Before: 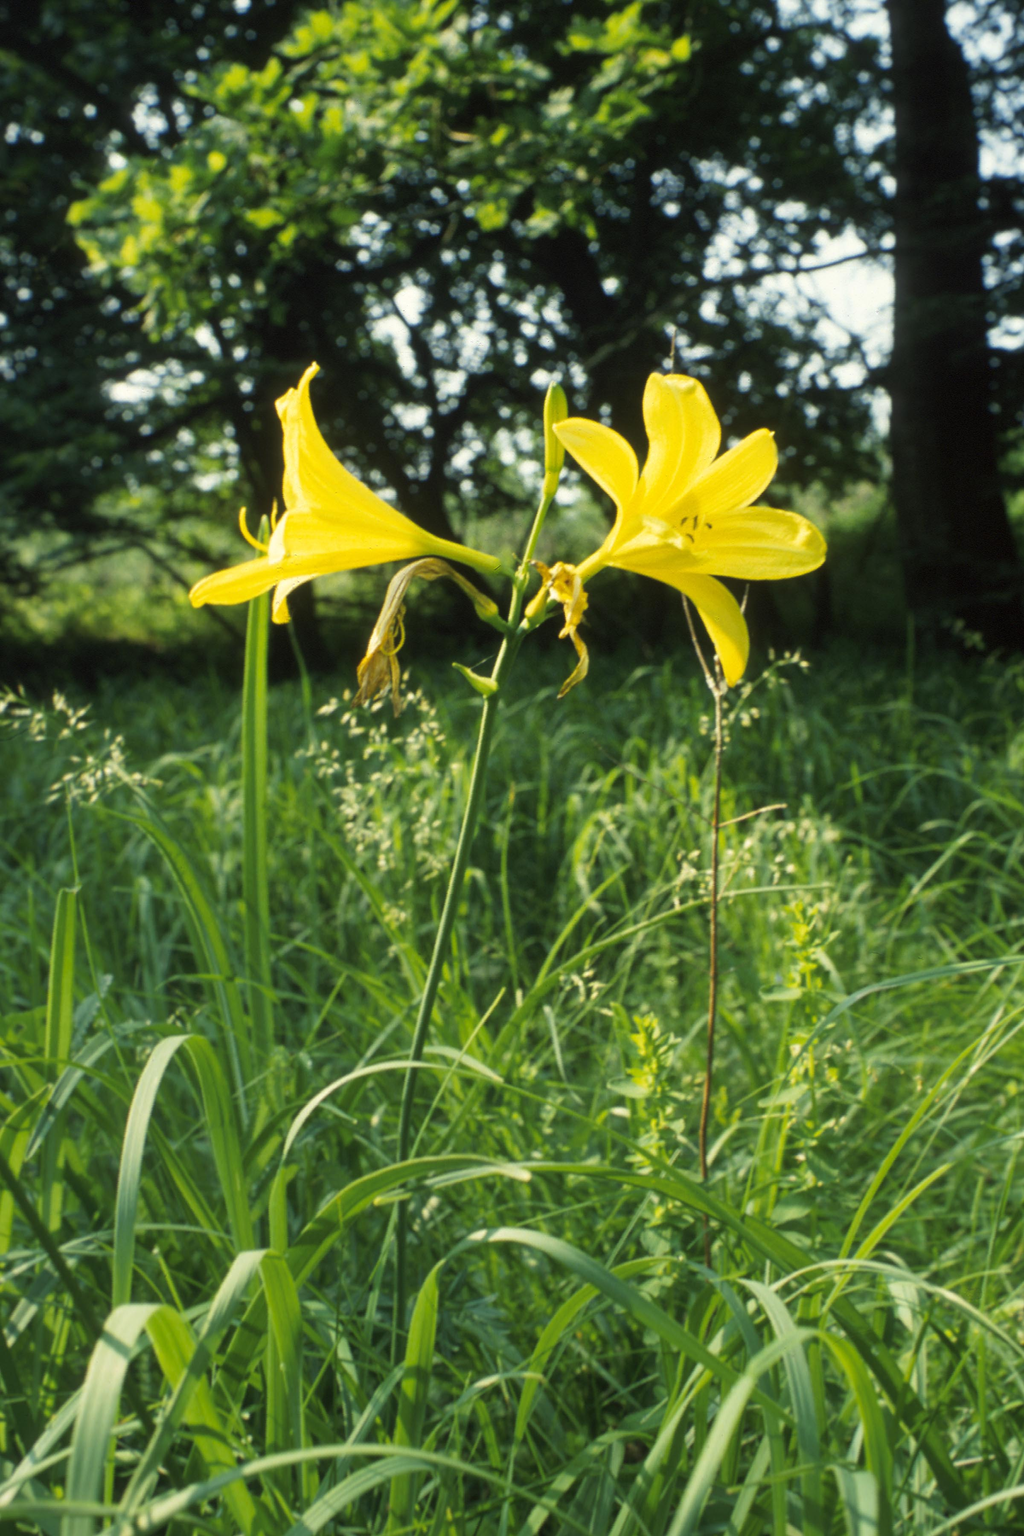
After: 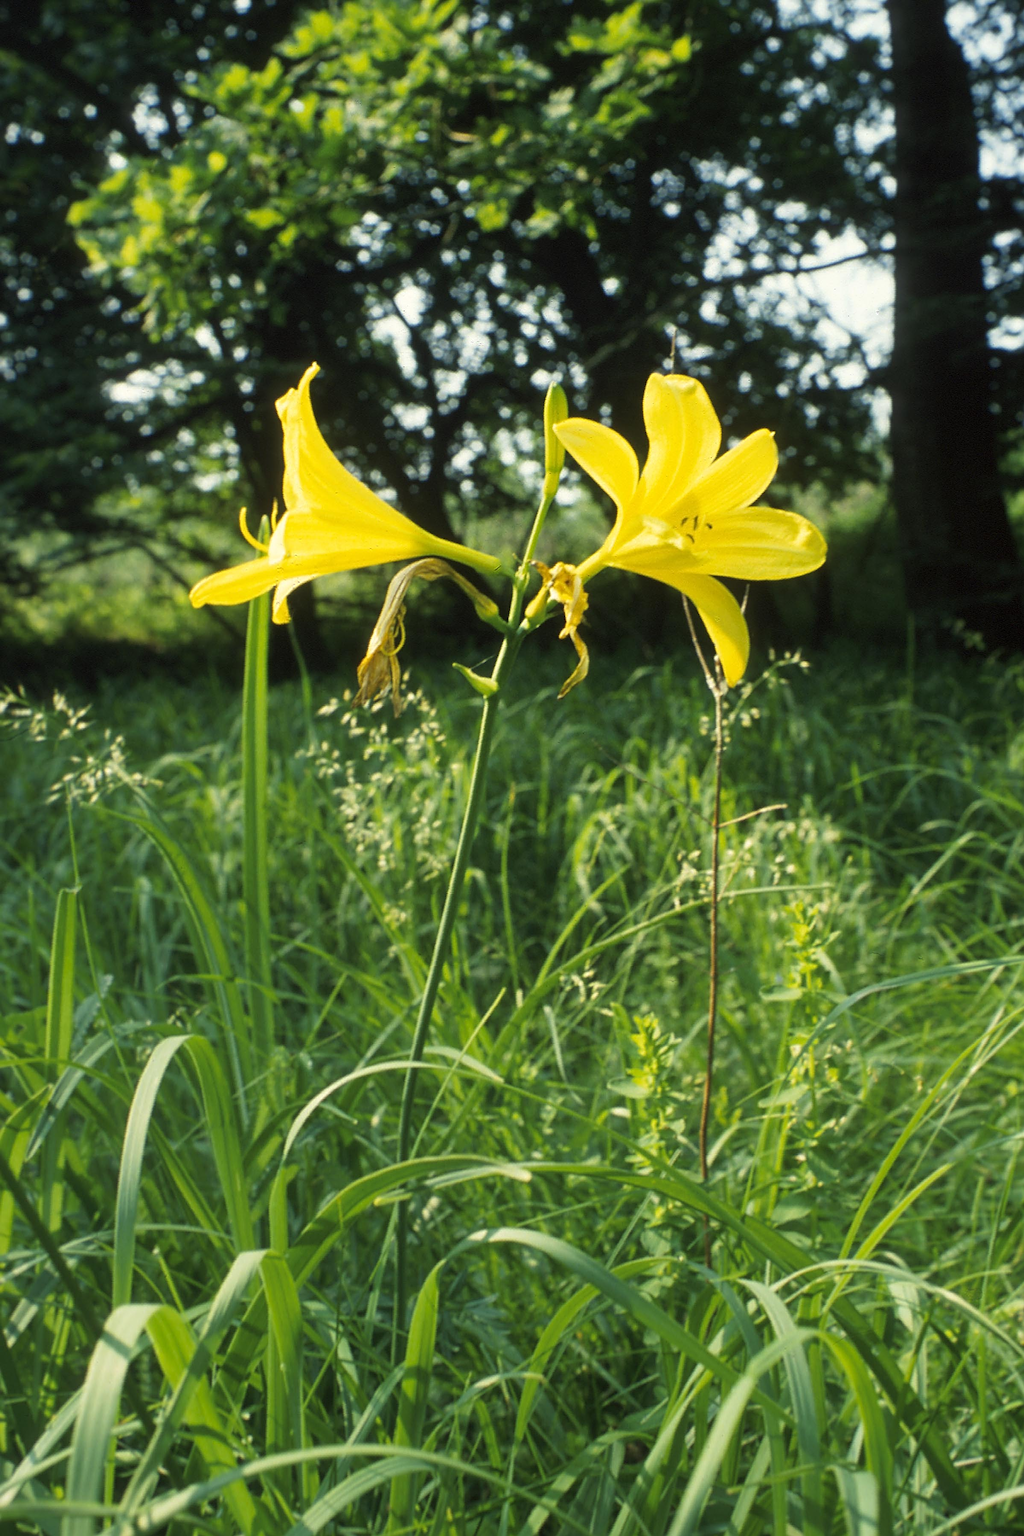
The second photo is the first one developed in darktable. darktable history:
sharpen: radius 2.563, amount 0.639
